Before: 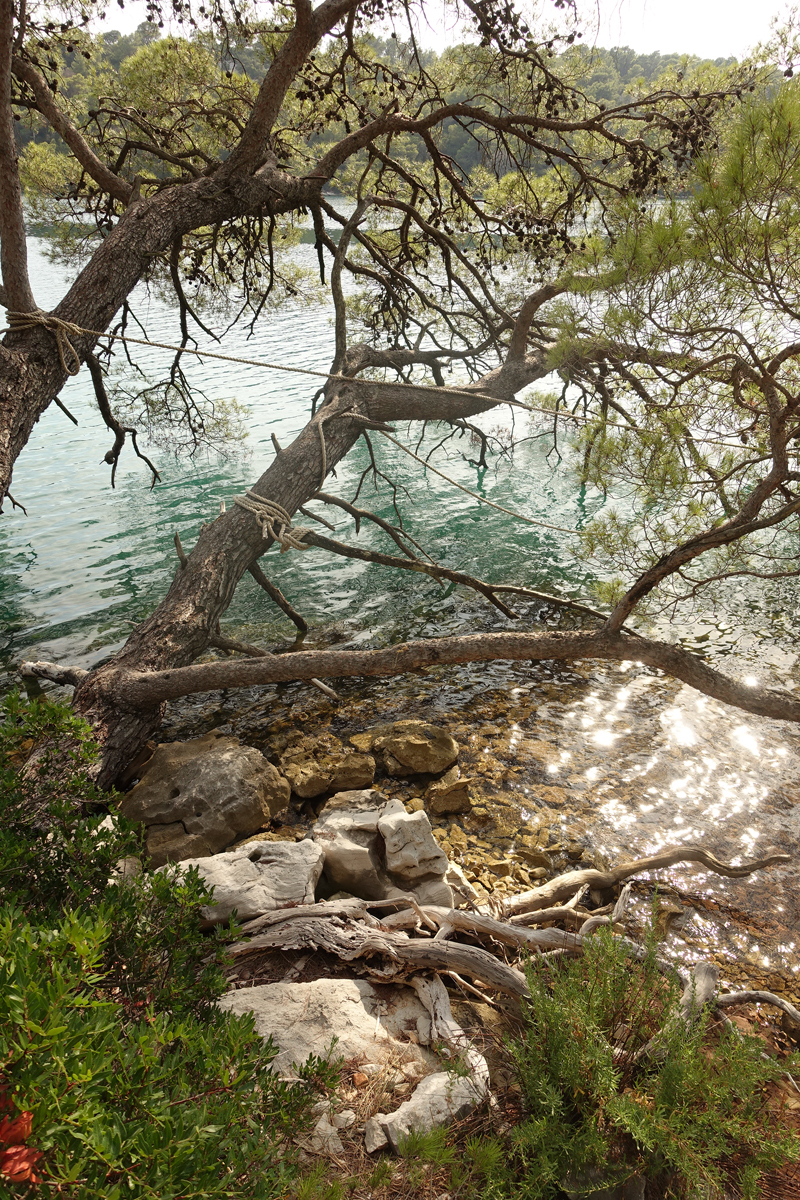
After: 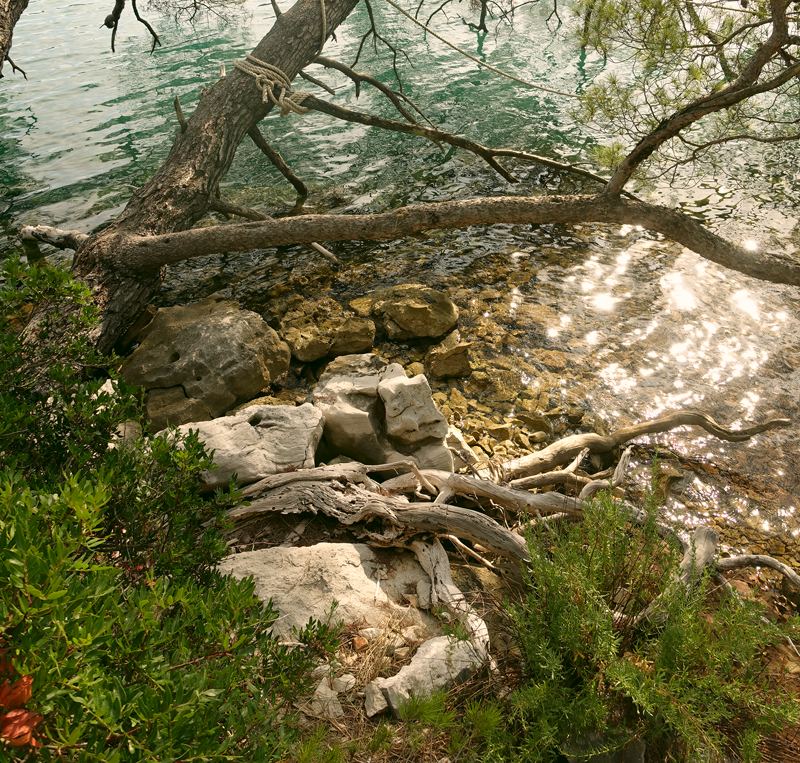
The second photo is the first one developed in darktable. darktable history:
crop and rotate: top 36.406%
color correction: highlights a* 4.25, highlights b* 4.93, shadows a* -7.12, shadows b* 4.85
